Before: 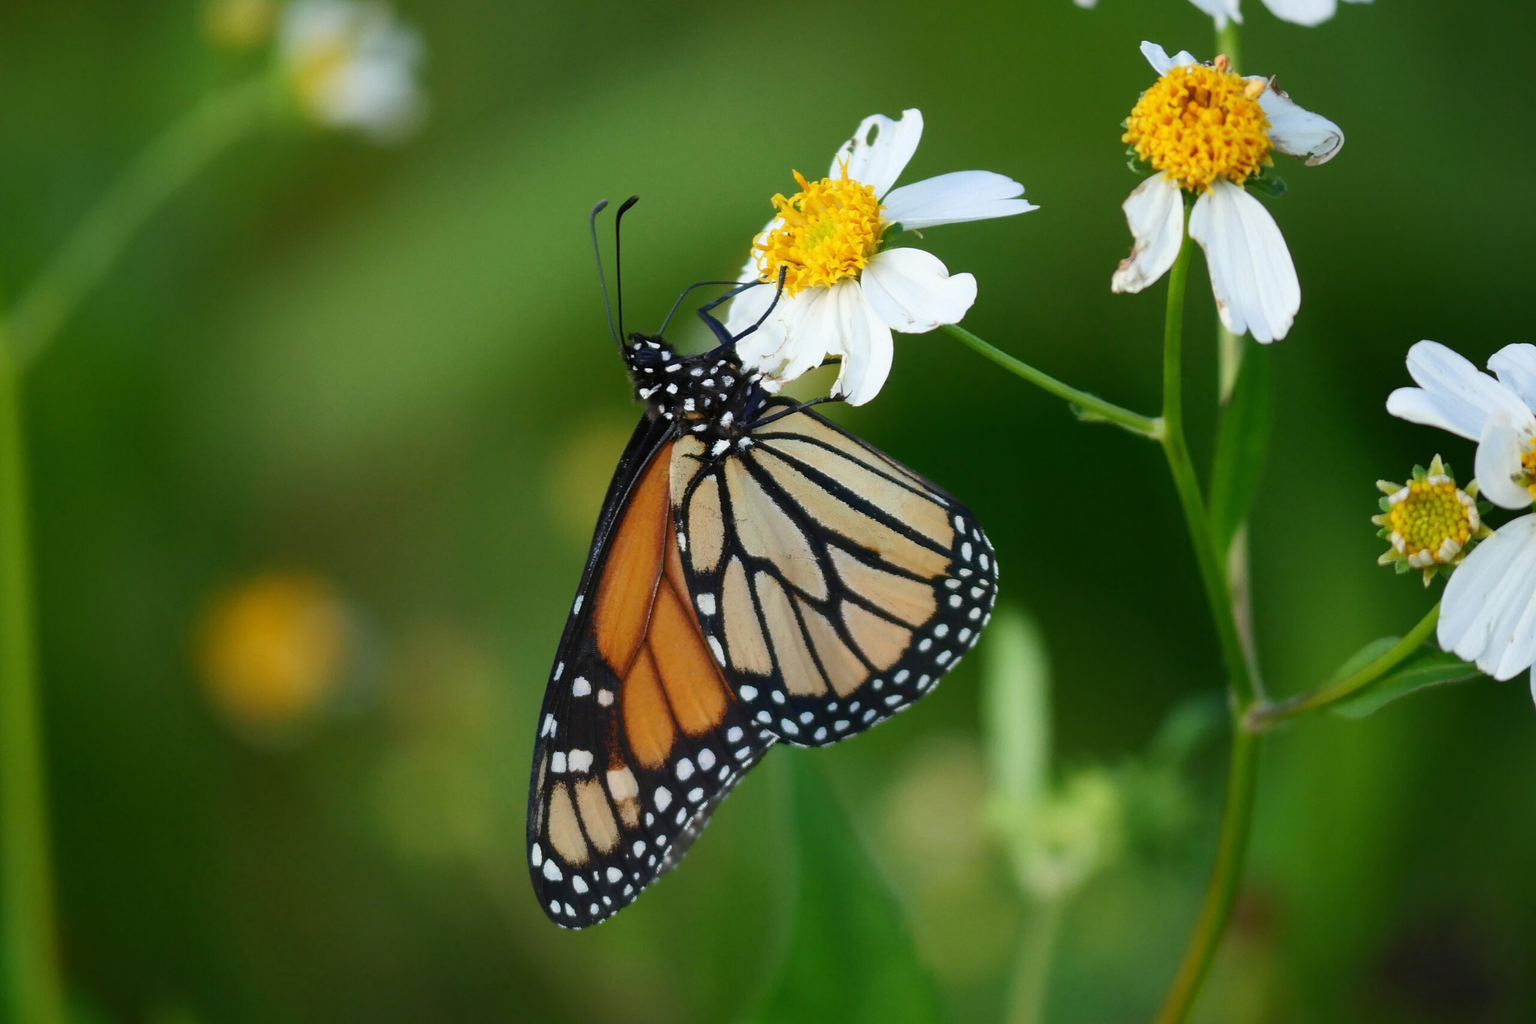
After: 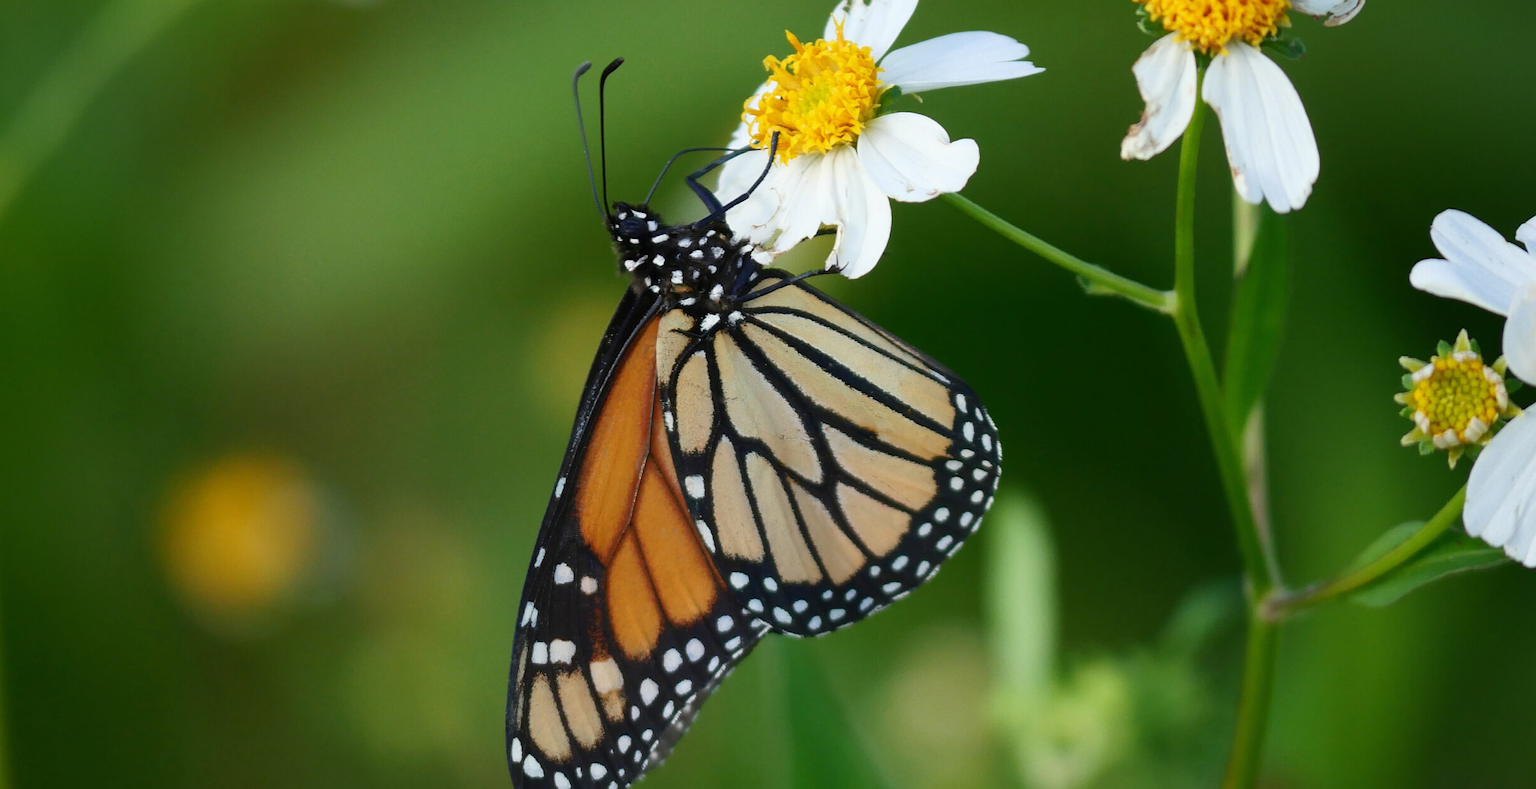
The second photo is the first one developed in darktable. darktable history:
crop and rotate: left 2.986%, top 13.827%, right 1.888%, bottom 12.74%
